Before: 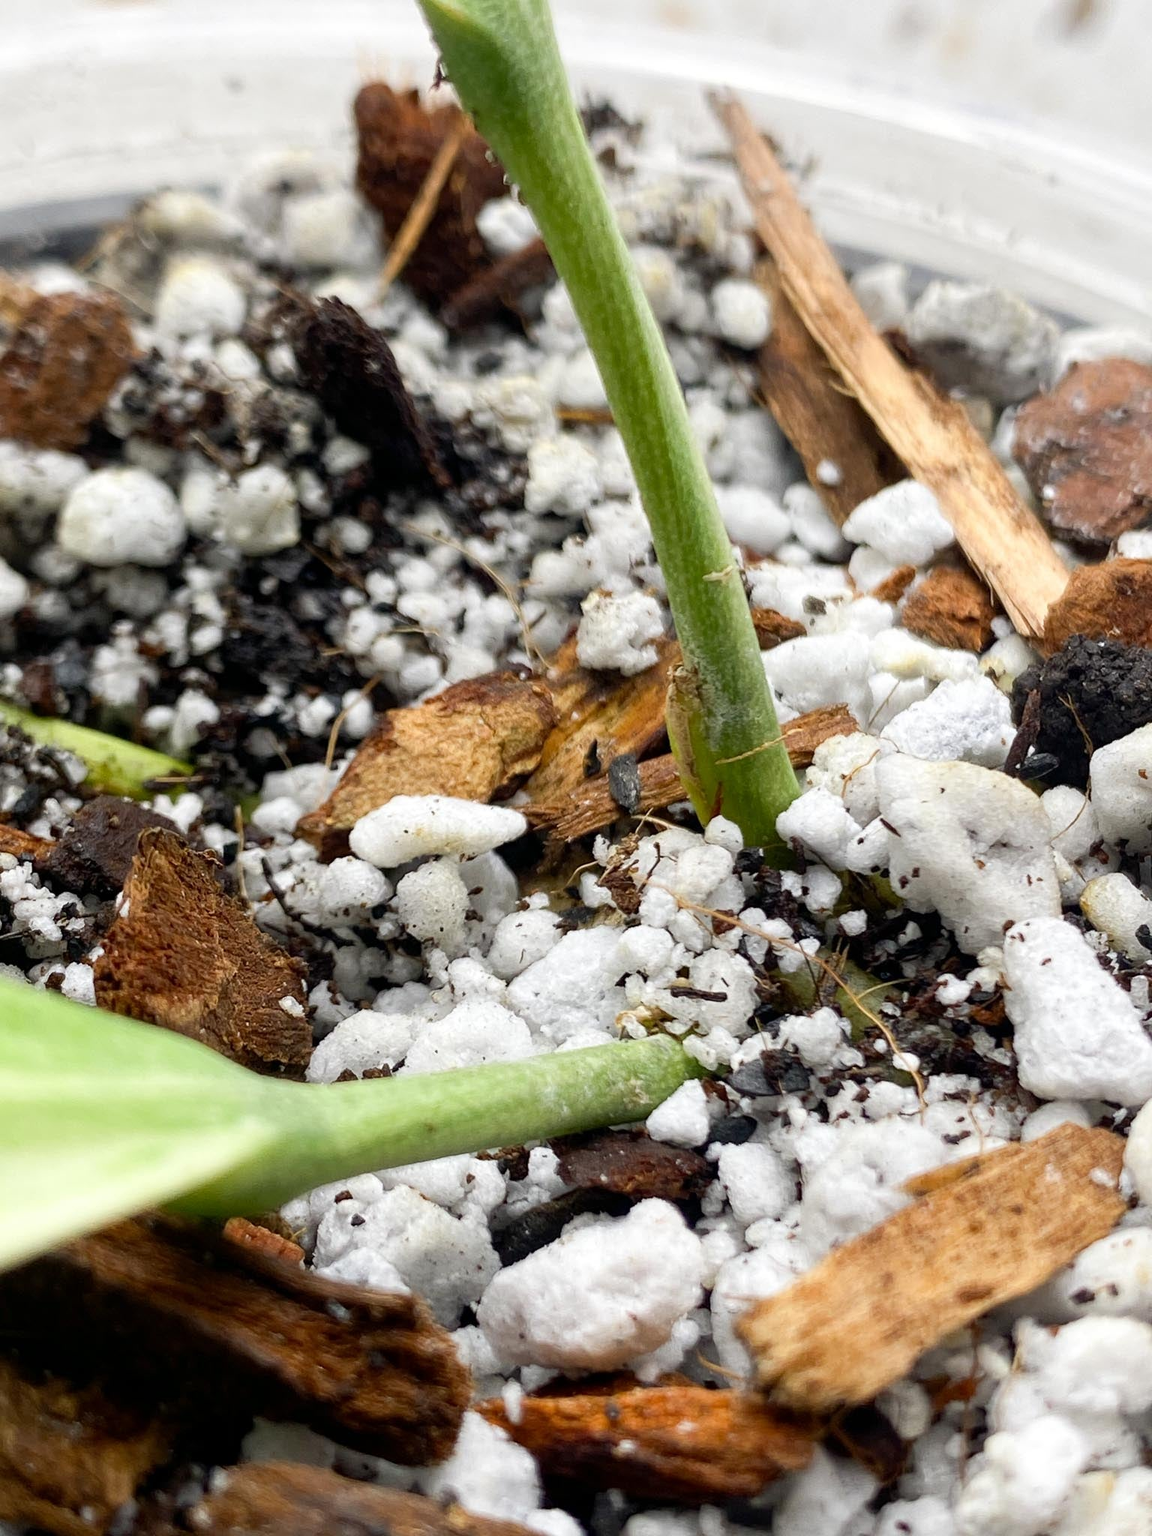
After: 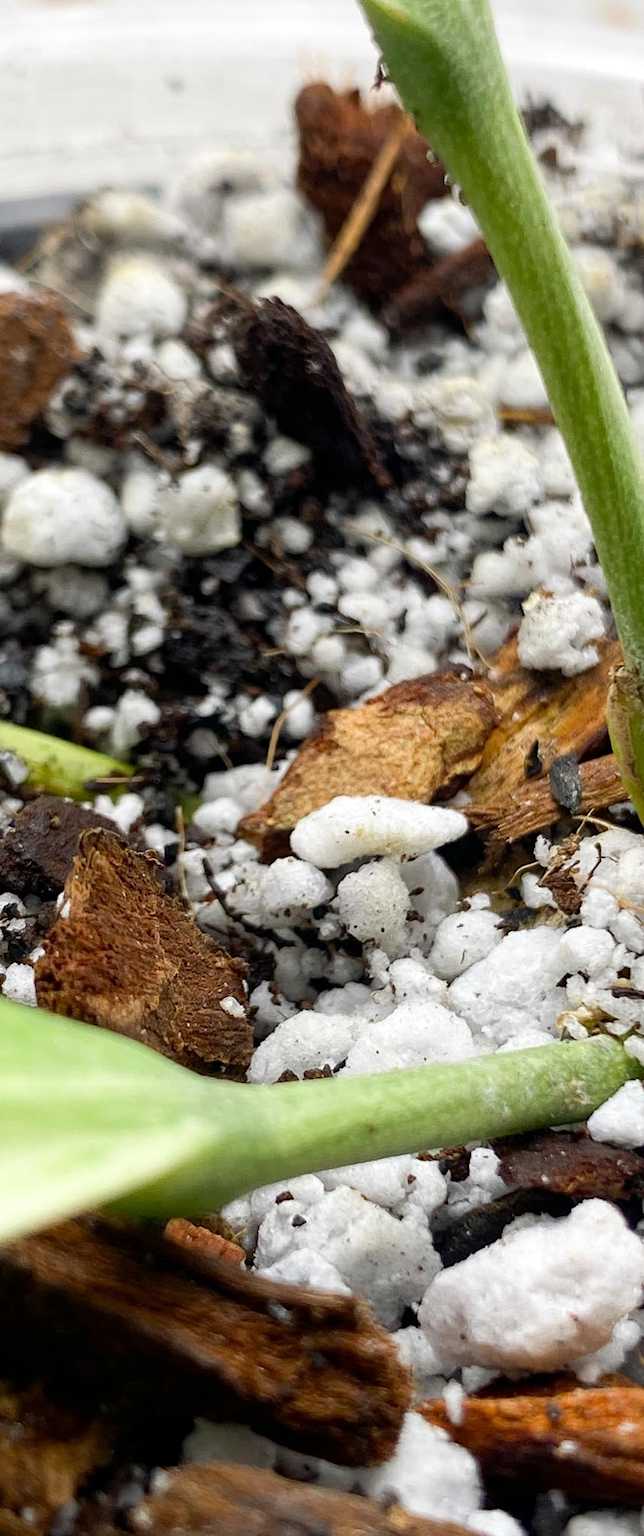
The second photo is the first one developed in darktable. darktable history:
crop: left 5.153%, right 38.862%
